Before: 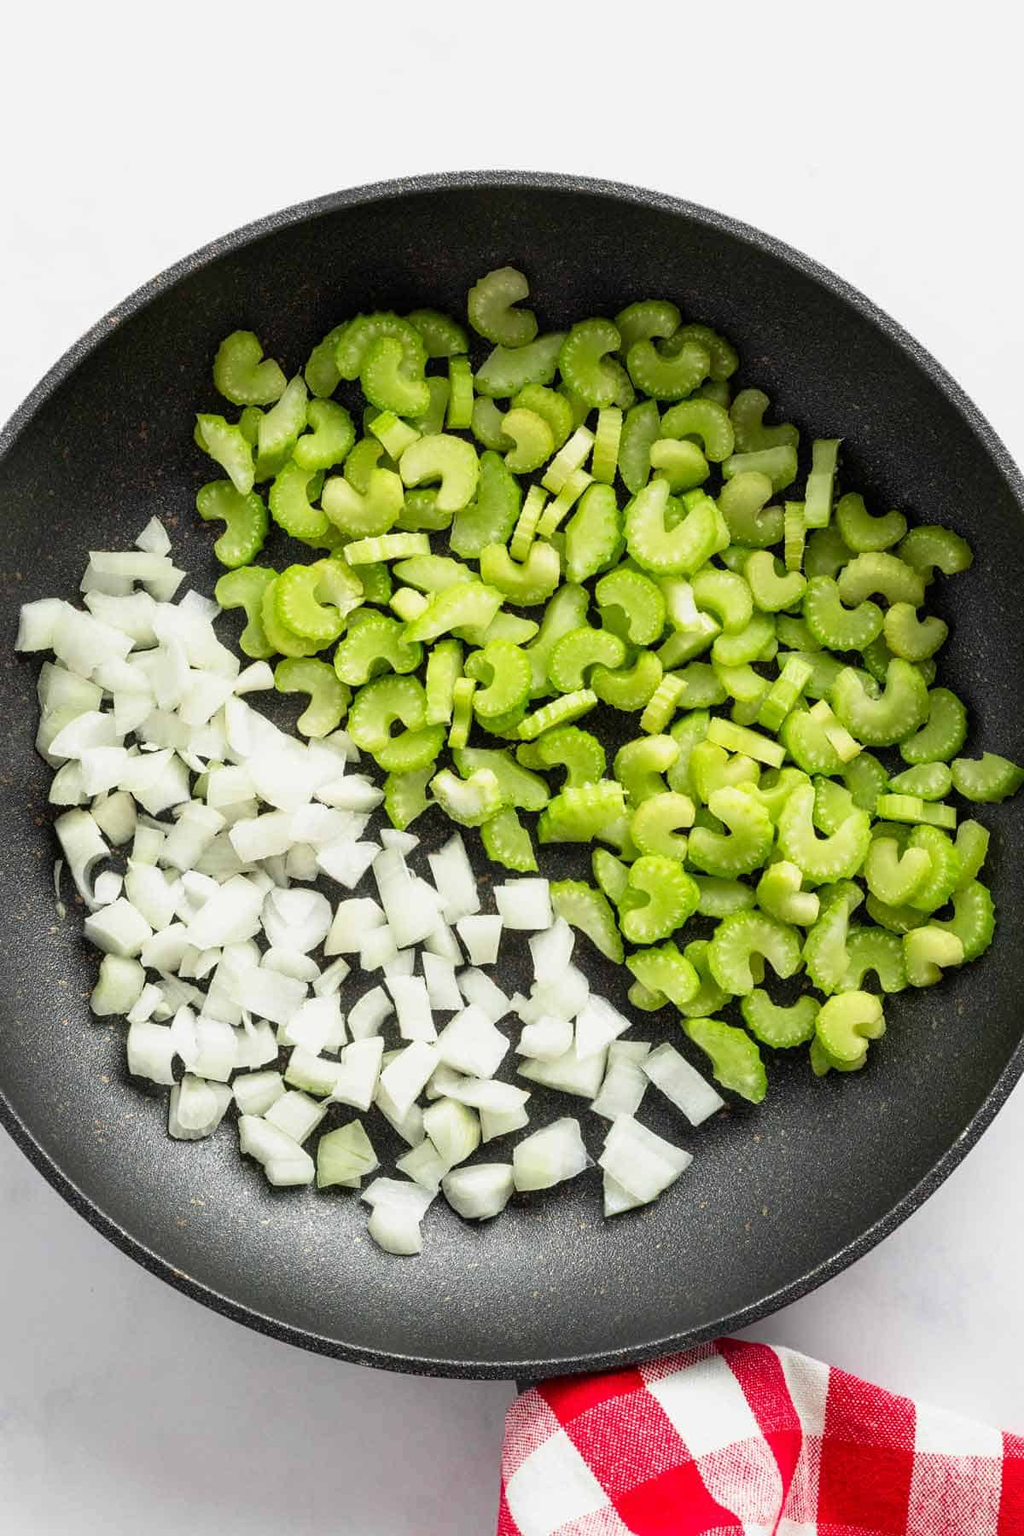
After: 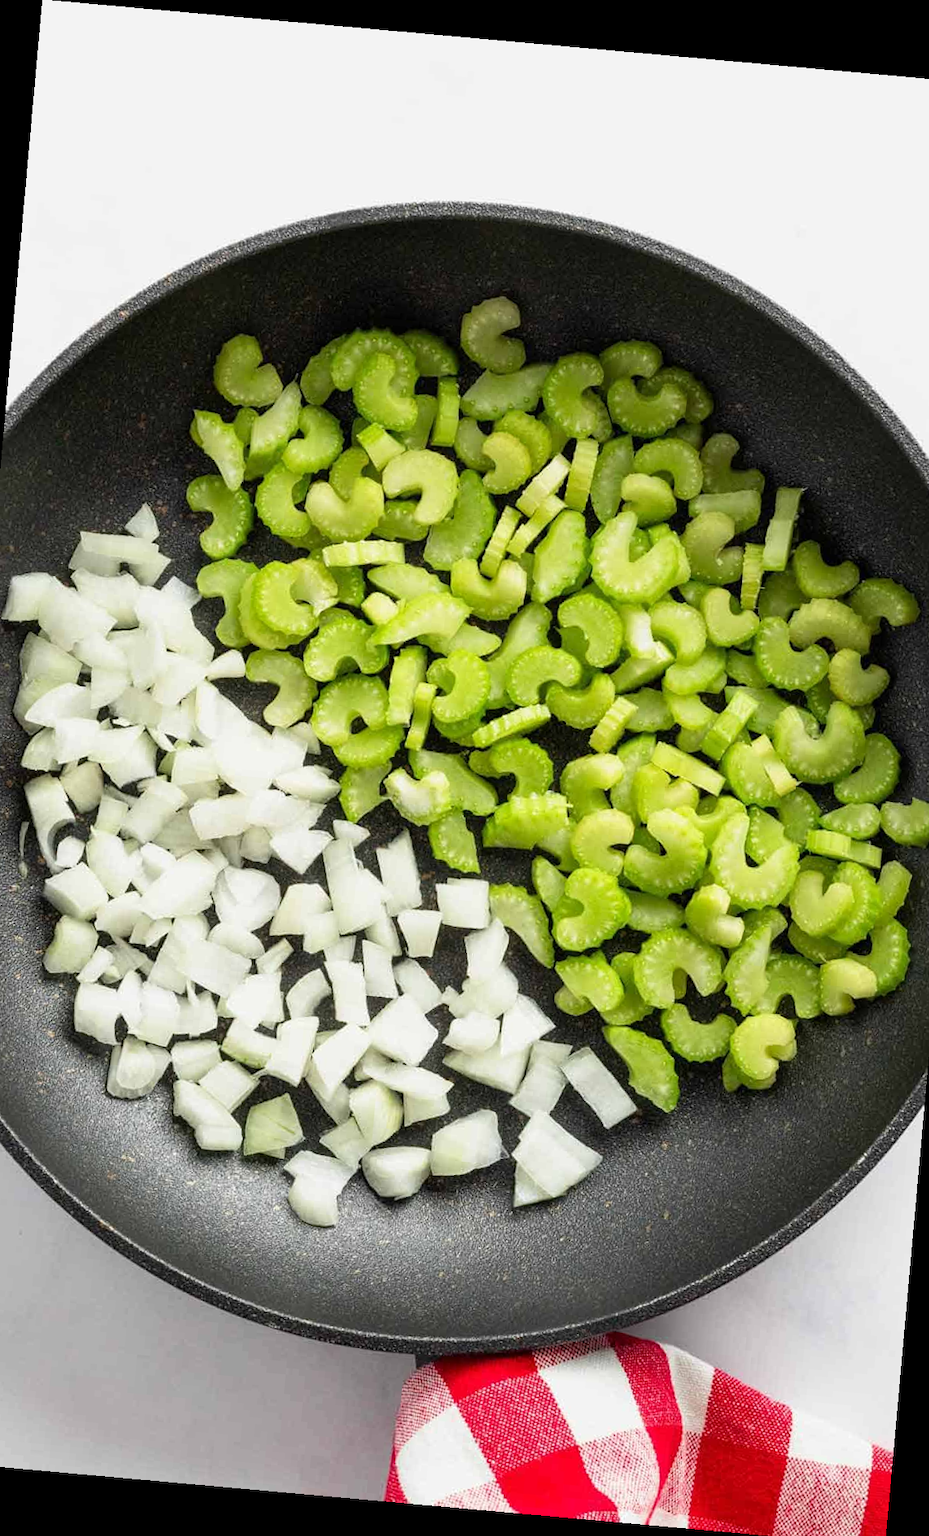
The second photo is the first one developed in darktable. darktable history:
crop: left 8.026%, right 7.374%
rotate and perspective: rotation 5.12°, automatic cropping off
white balance: emerald 1
